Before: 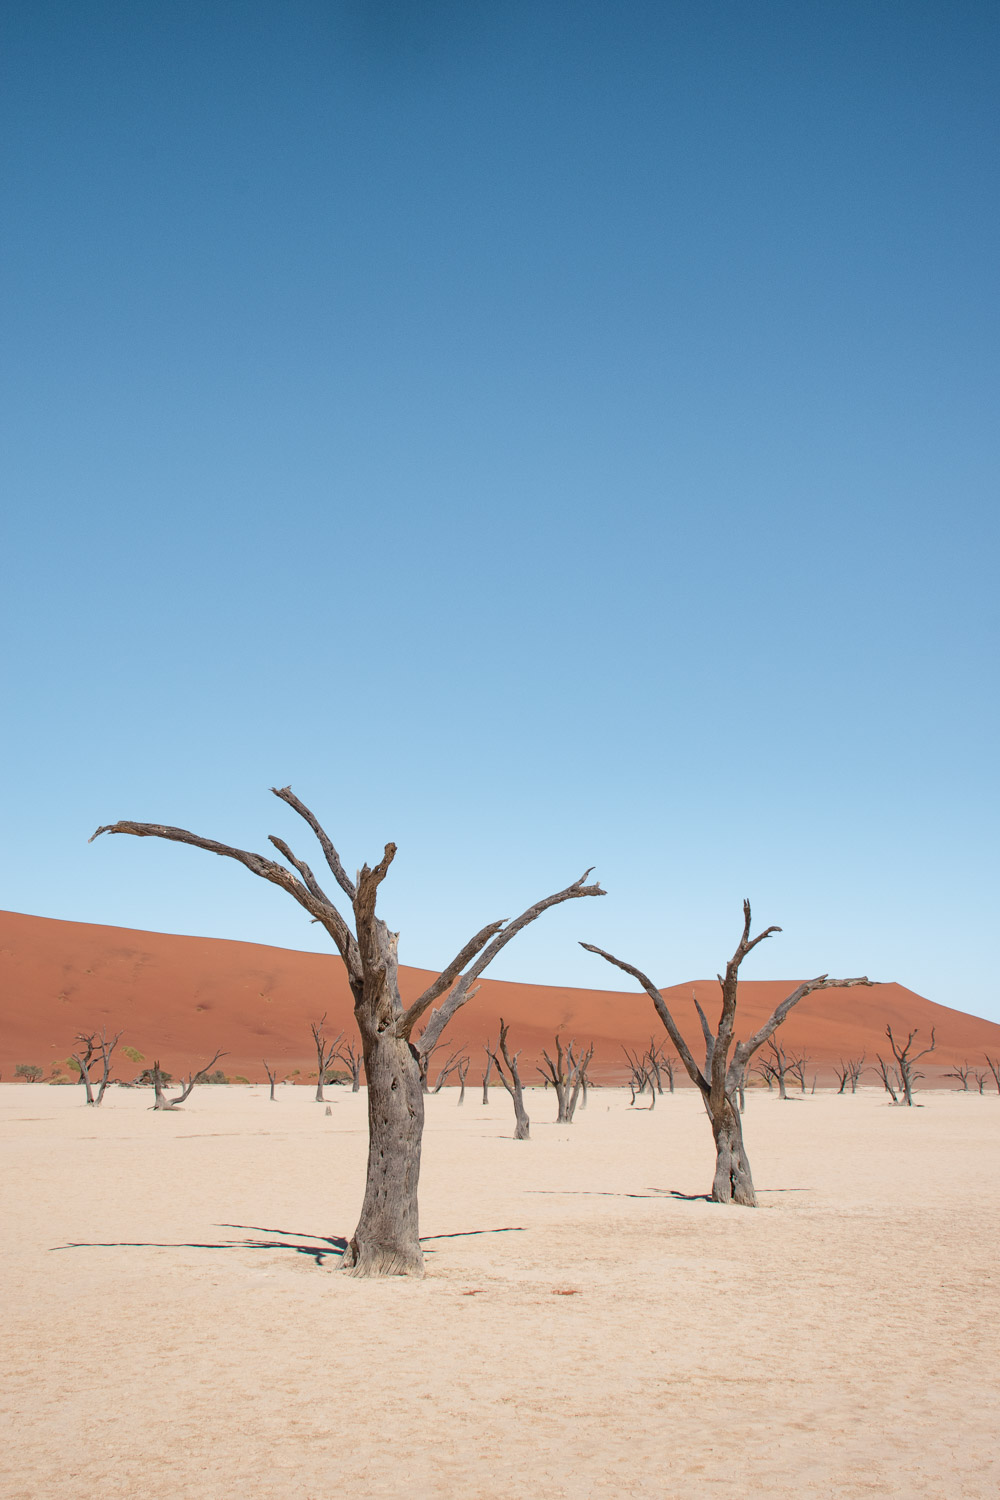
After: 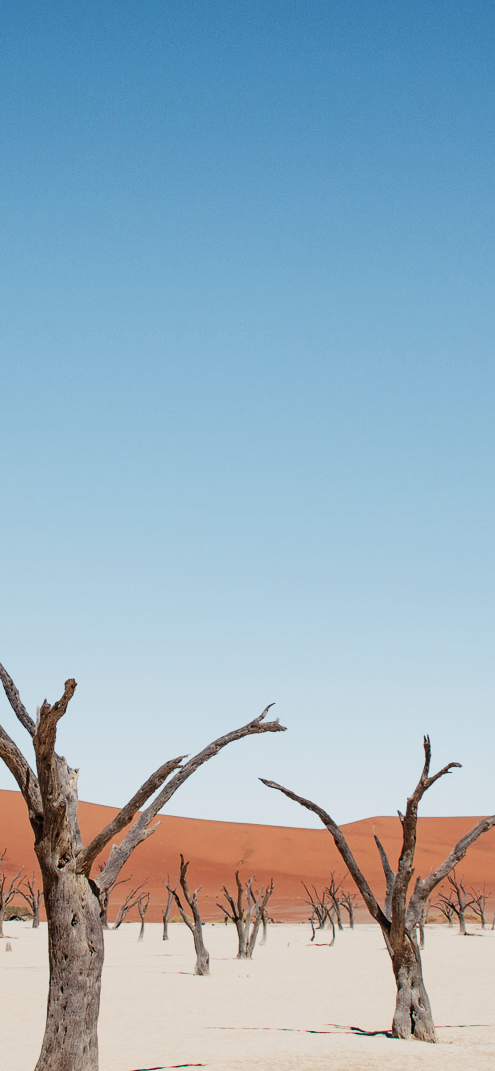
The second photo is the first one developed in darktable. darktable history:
crop: left 32.075%, top 10.976%, right 18.355%, bottom 17.596%
sigmoid: contrast 1.7, skew 0.1, preserve hue 0%, red attenuation 0.1, red rotation 0.035, green attenuation 0.1, green rotation -0.017, blue attenuation 0.15, blue rotation -0.052, base primaries Rec2020
